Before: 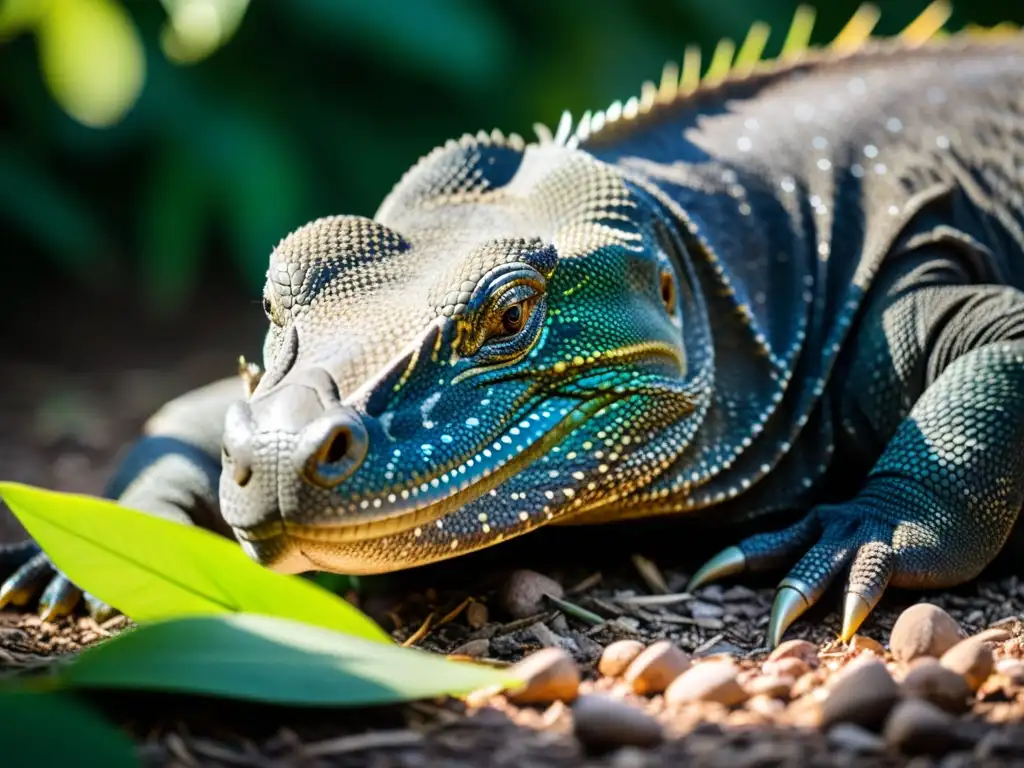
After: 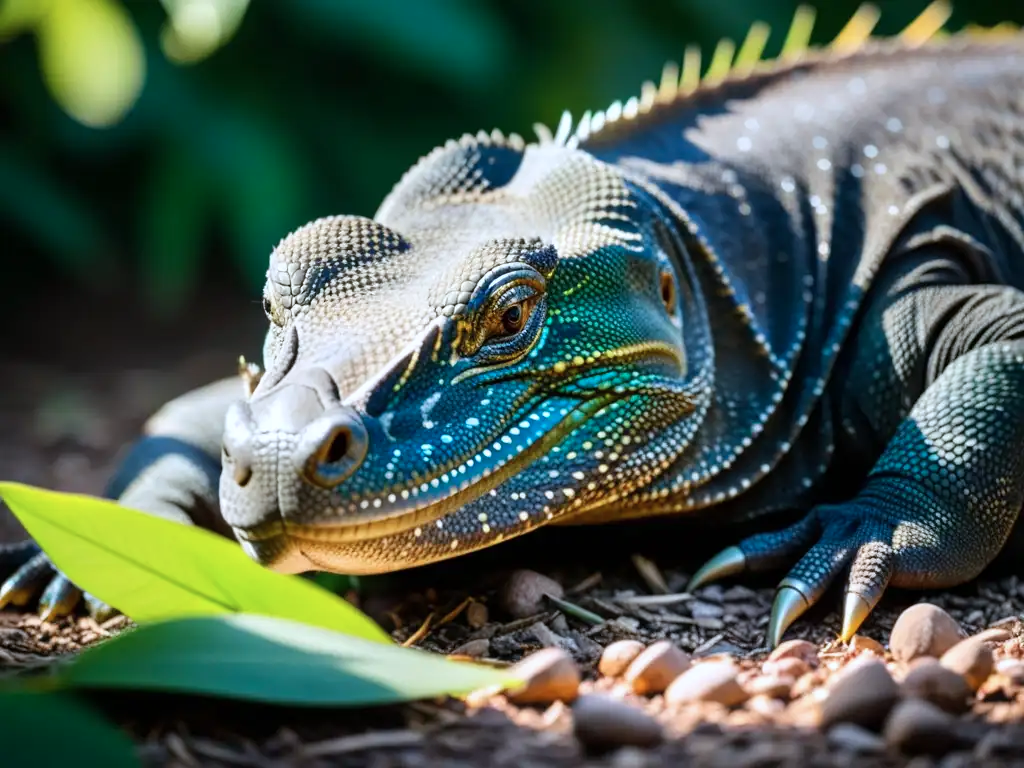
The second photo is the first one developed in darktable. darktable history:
color correction: highlights a* -0.794, highlights b* -9.21
